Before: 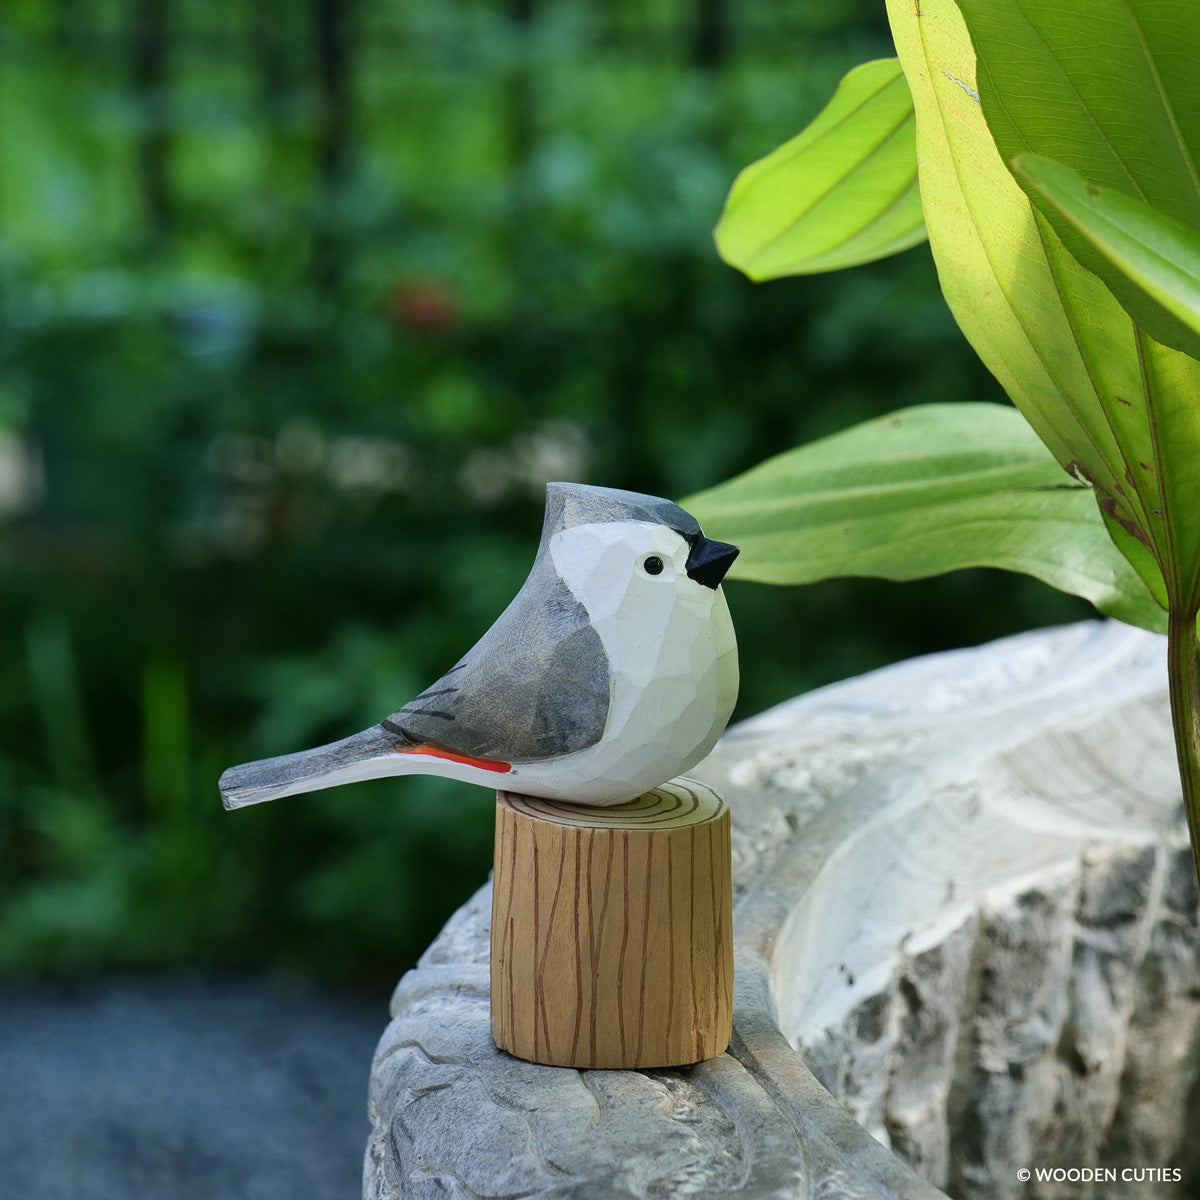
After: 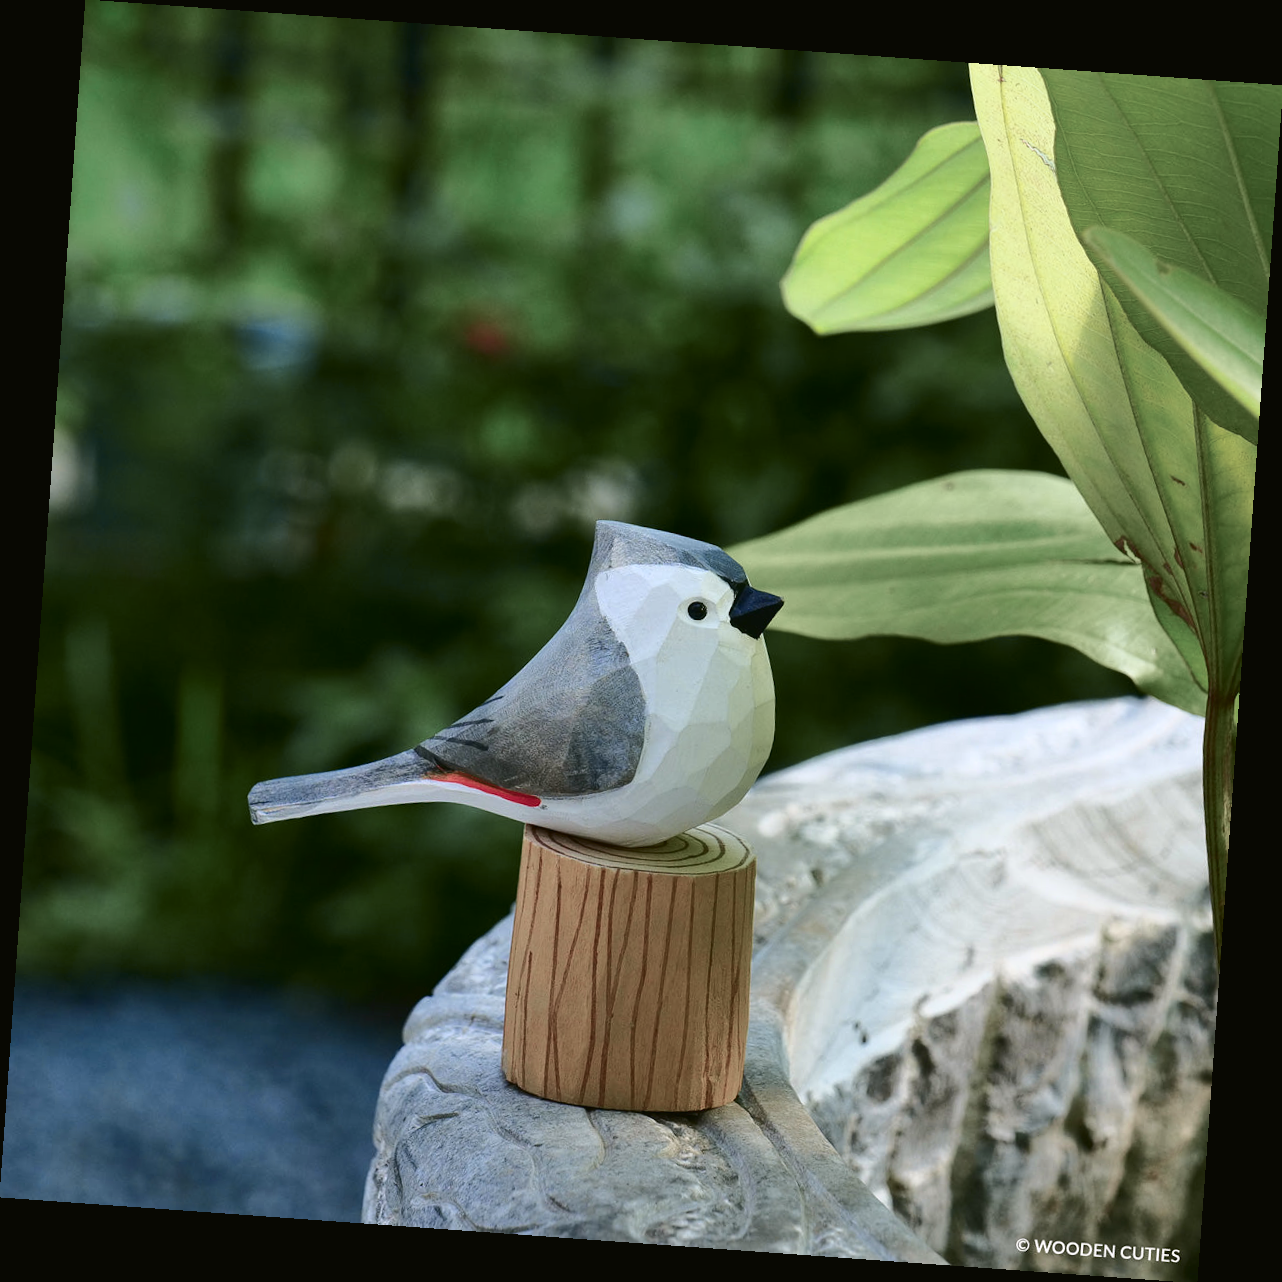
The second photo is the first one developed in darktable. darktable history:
white balance: red 1.009, blue 1.027
tone curve: curves: ch0 [(0, 0.021) (0.059, 0.053) (0.212, 0.18) (0.337, 0.304) (0.495, 0.505) (0.725, 0.731) (0.89, 0.919) (1, 1)]; ch1 [(0, 0) (0.094, 0.081) (0.285, 0.299) (0.403, 0.436) (0.479, 0.475) (0.54, 0.55) (0.615, 0.637) (0.683, 0.688) (1, 1)]; ch2 [(0, 0) (0.257, 0.217) (0.434, 0.434) (0.498, 0.507) (0.527, 0.542) (0.597, 0.587) (0.658, 0.595) (1, 1)], color space Lab, independent channels, preserve colors none
rotate and perspective: rotation 4.1°, automatic cropping off
